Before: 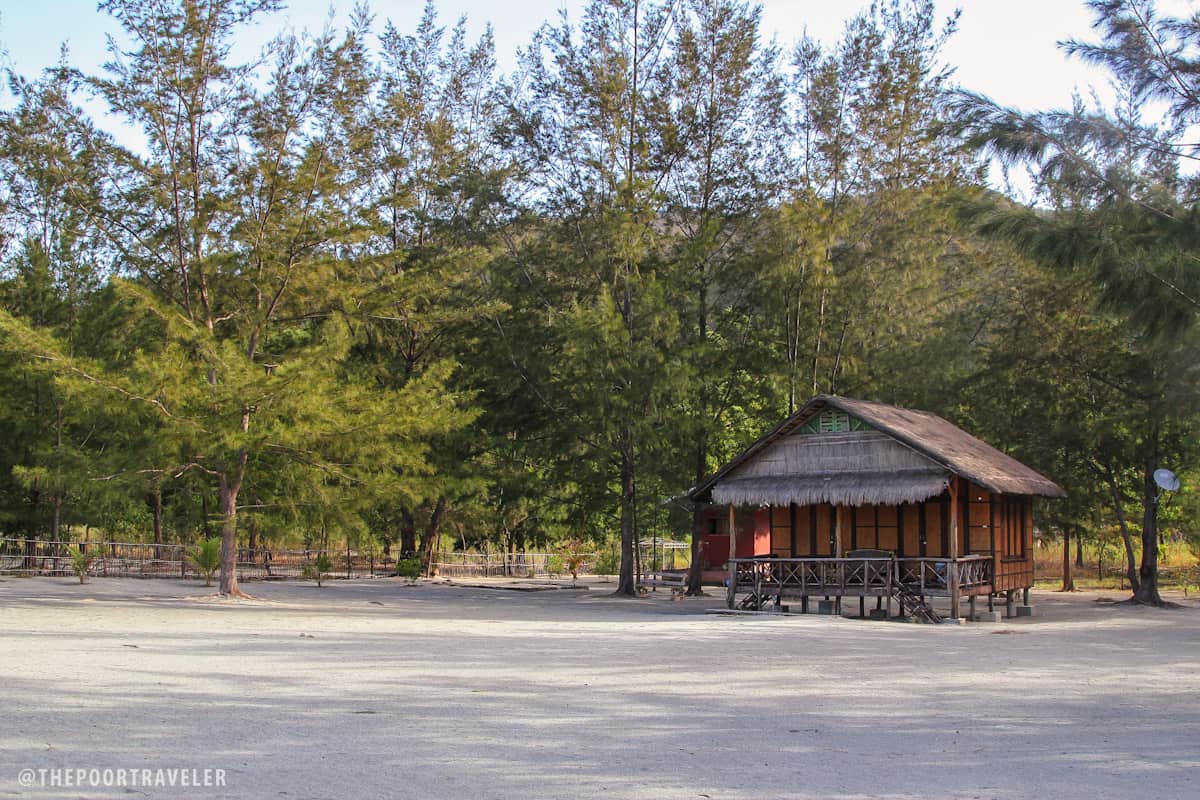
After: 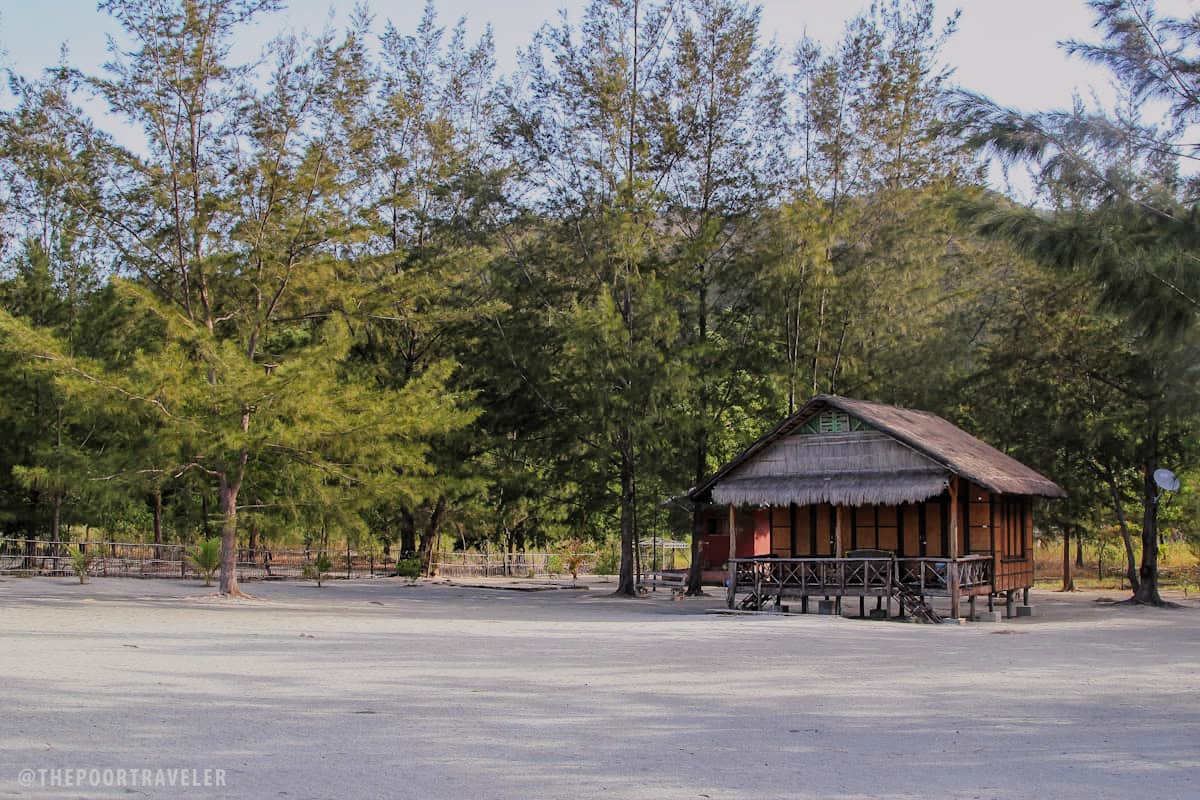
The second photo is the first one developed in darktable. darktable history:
filmic rgb: black relative exposure -7.65 EV, white relative exposure 4.56 EV, hardness 3.61
white balance: red 1.009, blue 1.027
